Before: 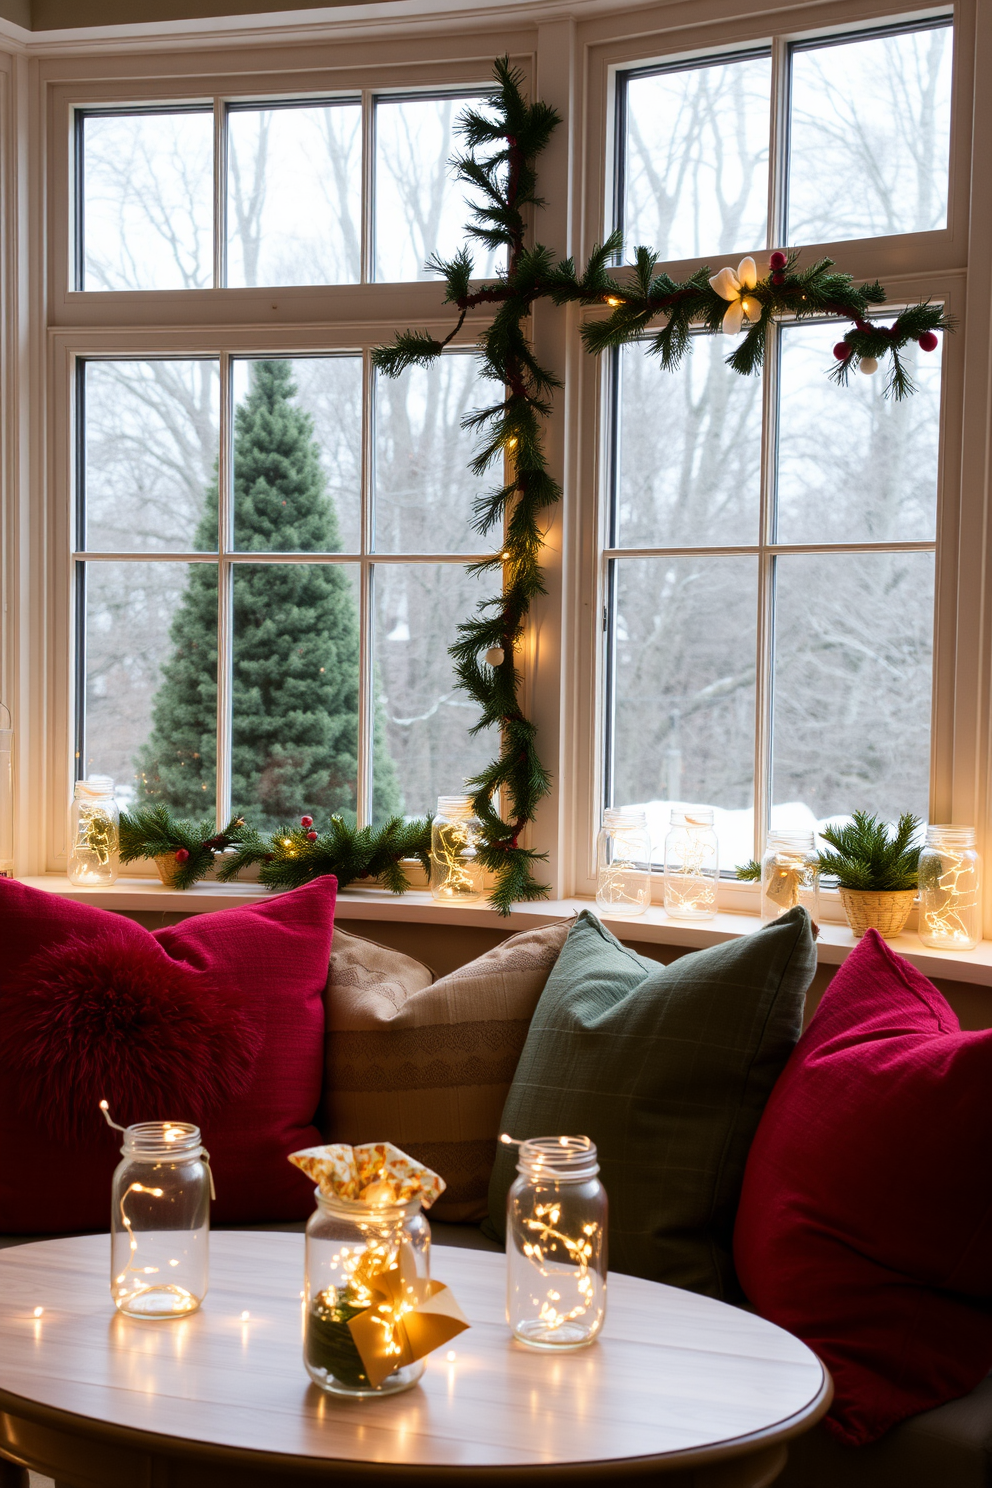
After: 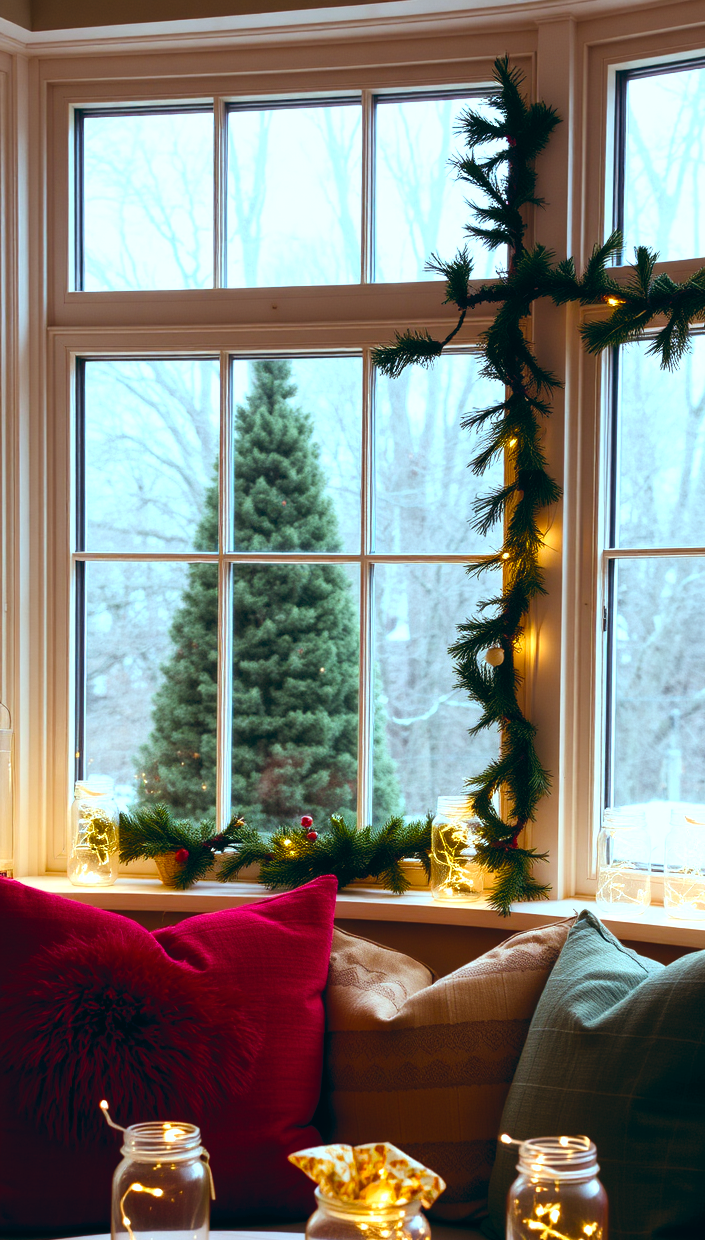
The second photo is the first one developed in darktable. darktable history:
color balance: lift [1.003, 0.993, 1.001, 1.007], gamma [1.018, 1.072, 0.959, 0.928], gain [0.974, 0.873, 1.031, 1.127]
crop: right 28.885%, bottom 16.626%
color balance rgb: linear chroma grading › global chroma 16.62%, perceptual saturation grading › highlights -8.63%, perceptual saturation grading › mid-tones 18.66%, perceptual saturation grading › shadows 28.49%, perceptual brilliance grading › highlights 14.22%, perceptual brilliance grading › shadows -18.96%, global vibrance 27.71%
